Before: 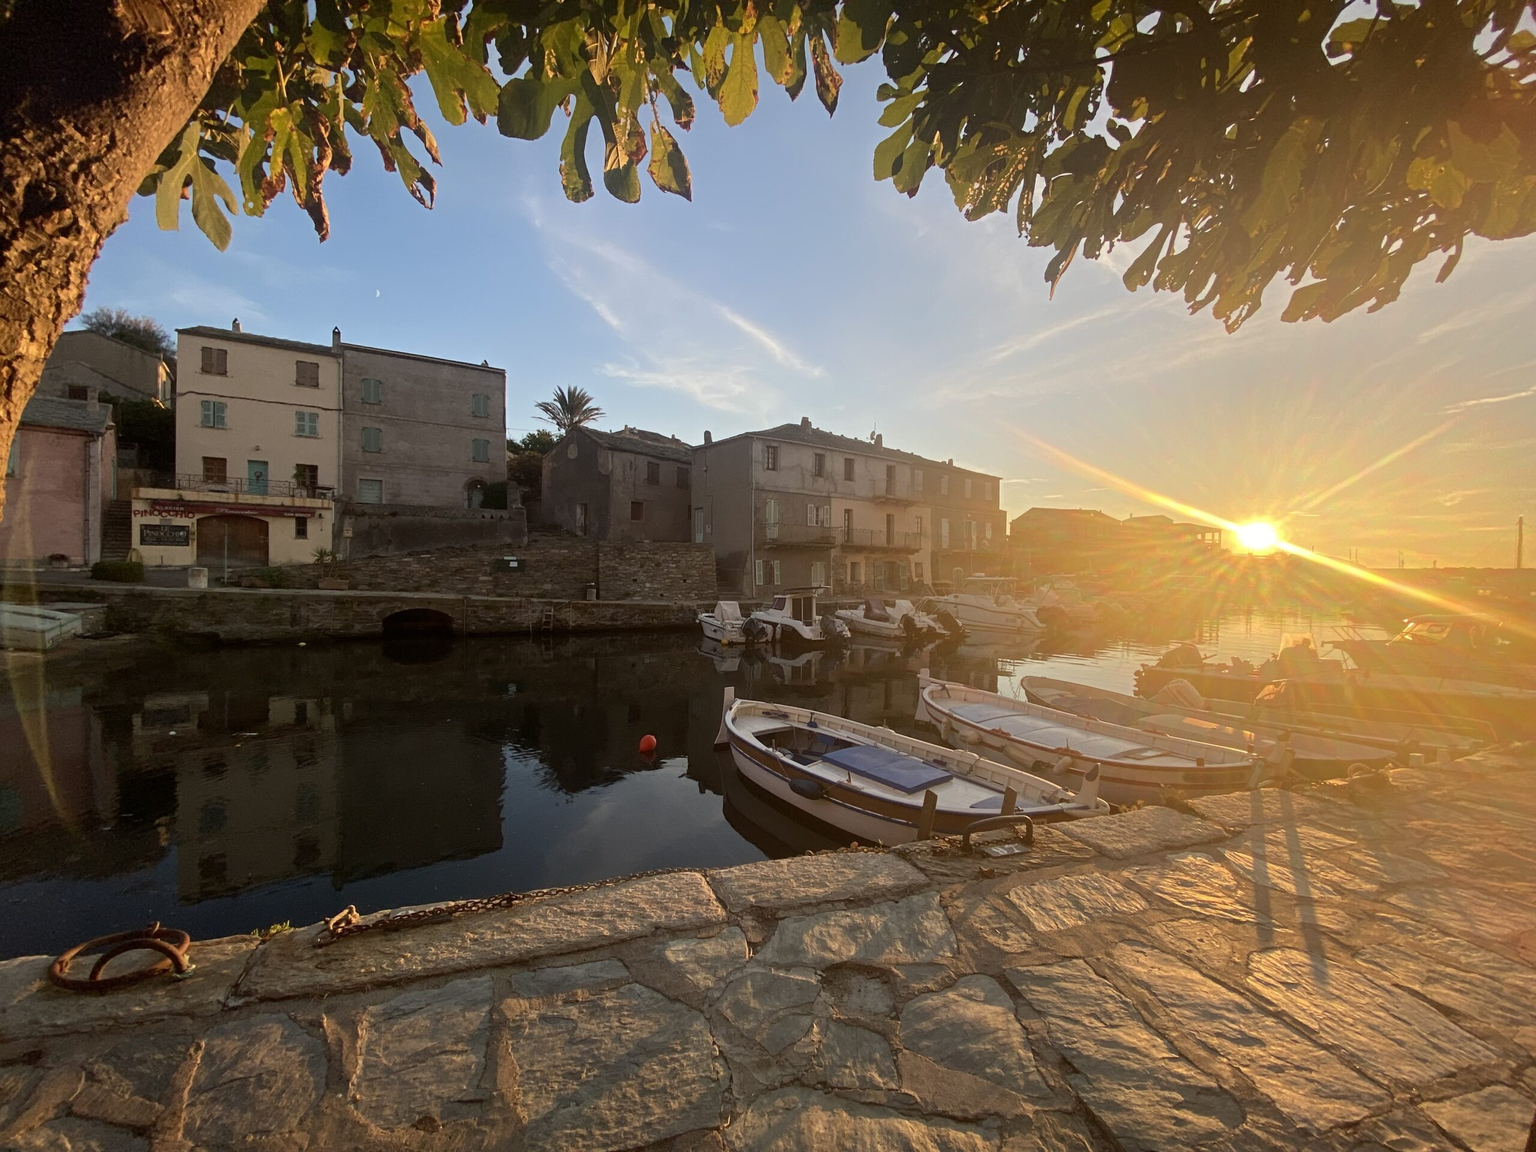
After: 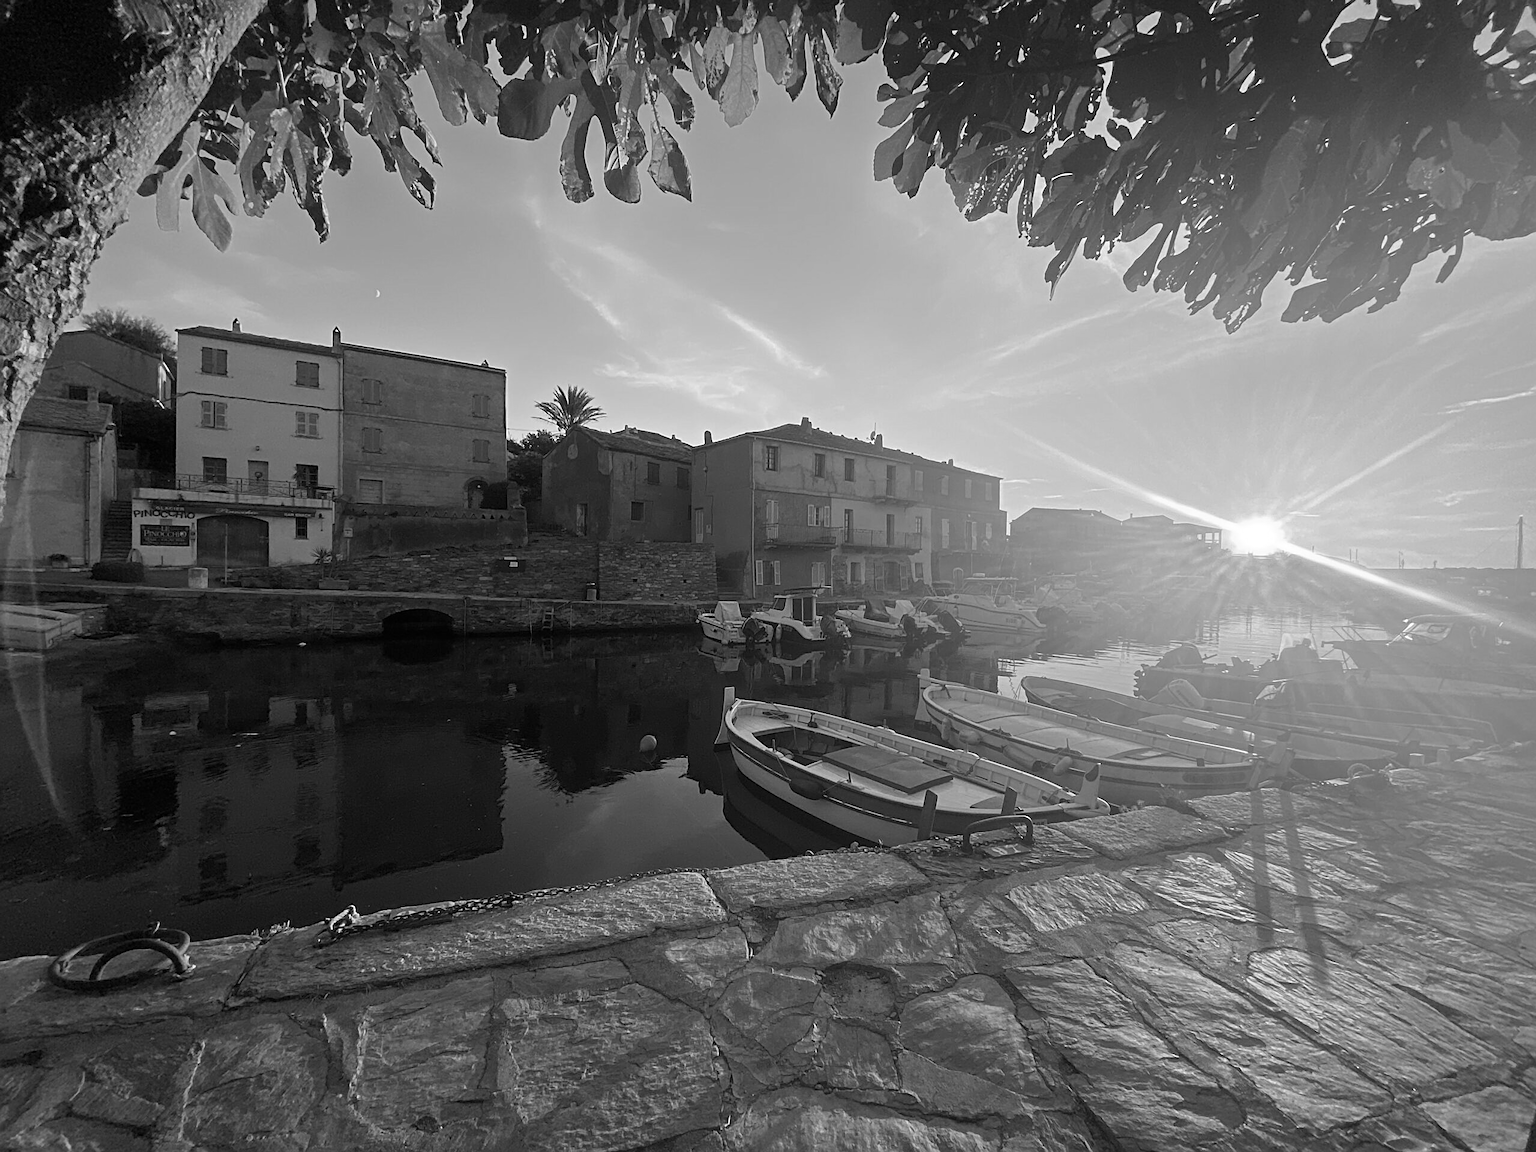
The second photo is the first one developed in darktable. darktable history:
sharpen: on, module defaults
monochrome: a 32, b 64, size 2.3, highlights 1
